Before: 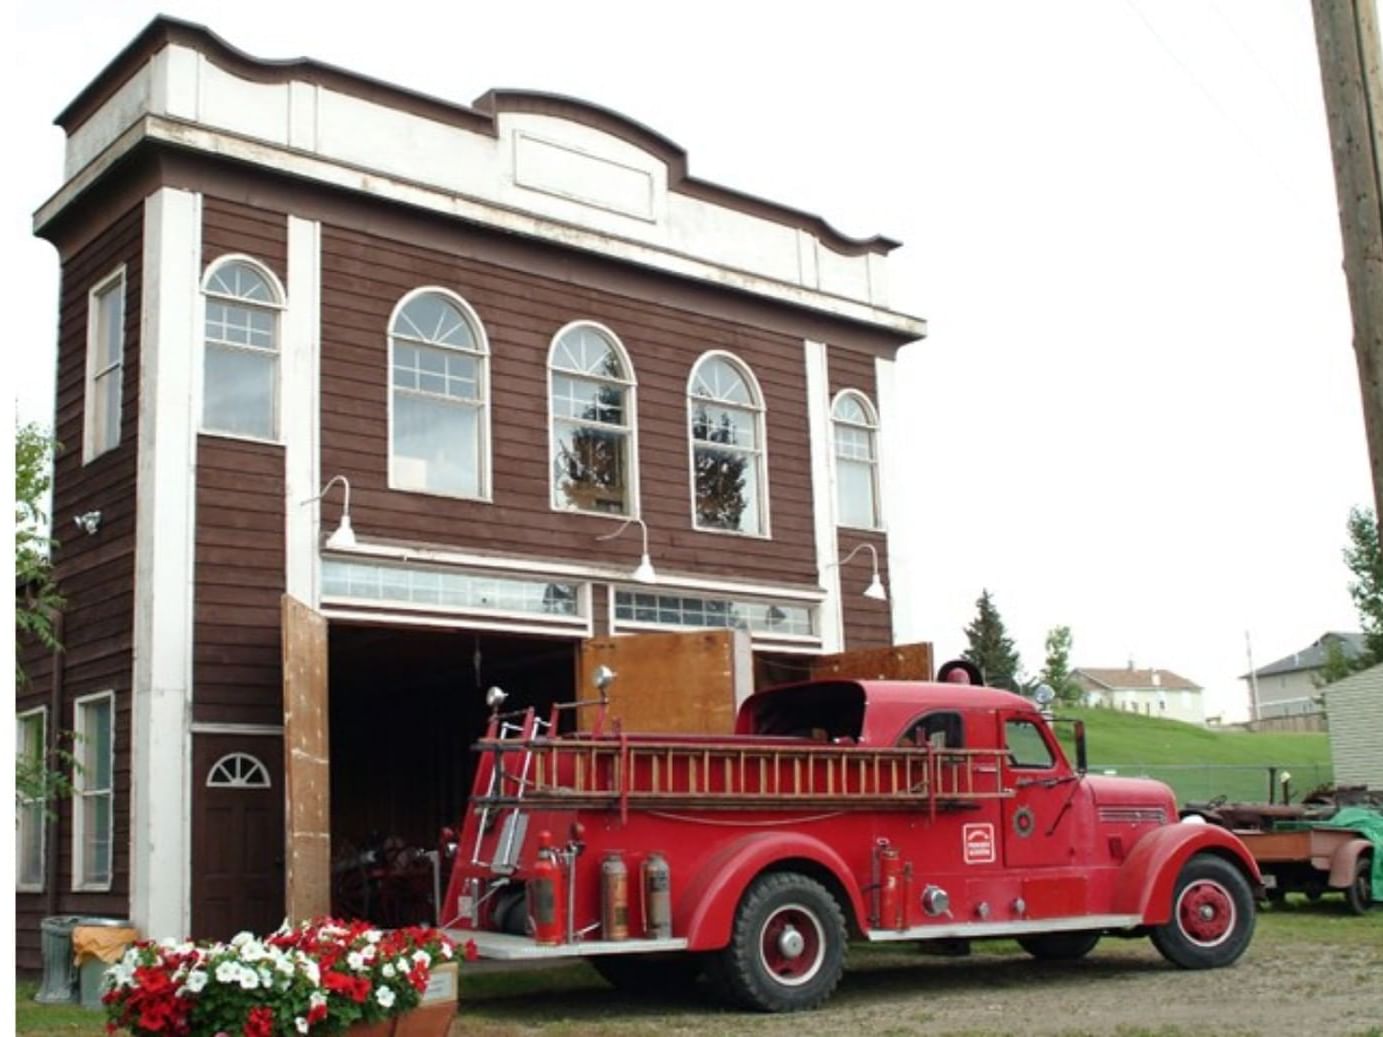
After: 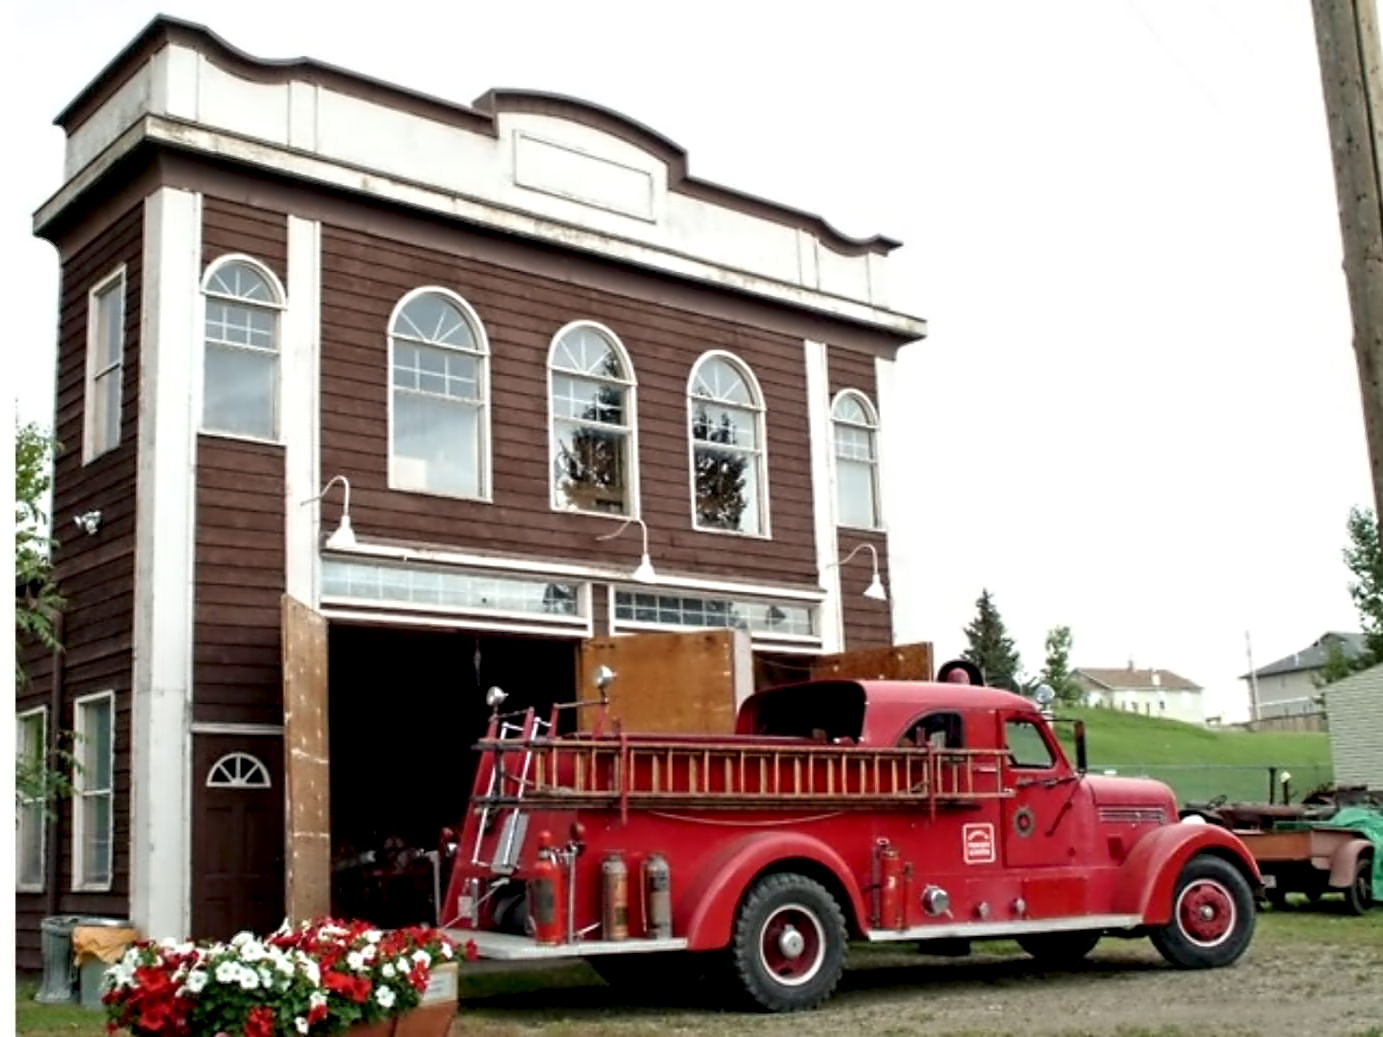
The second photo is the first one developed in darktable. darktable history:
exposure: black level correction 0.007, compensate highlight preservation false
contrast equalizer: octaves 7, y [[0.5, 0.542, 0.583, 0.625, 0.667, 0.708], [0.5 ×6], [0.5 ×6], [0, 0.033, 0.067, 0.1, 0.133, 0.167], [0, 0.05, 0.1, 0.15, 0.2, 0.25]], mix 0.575
